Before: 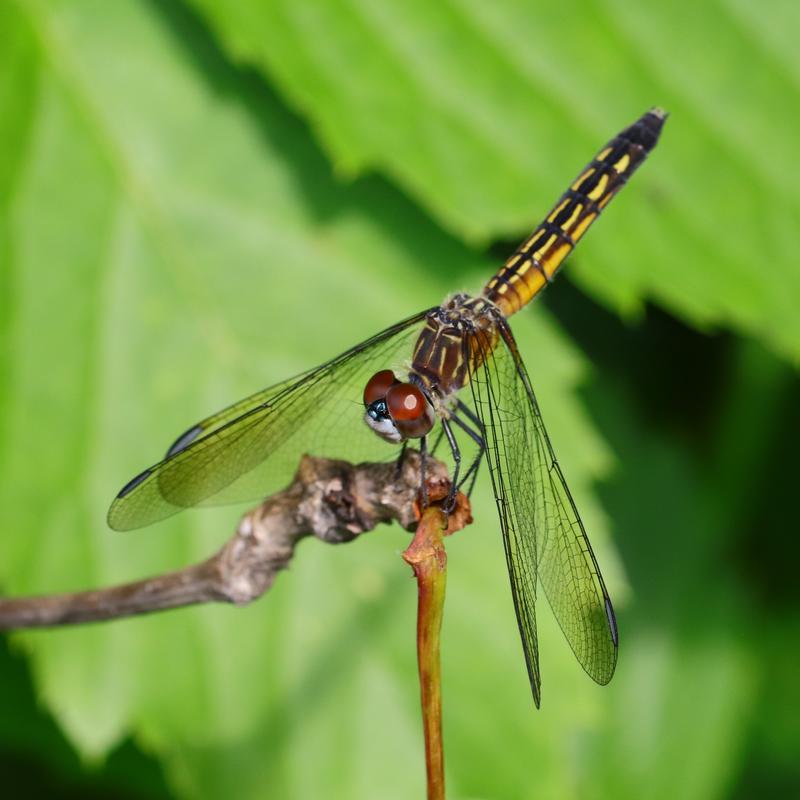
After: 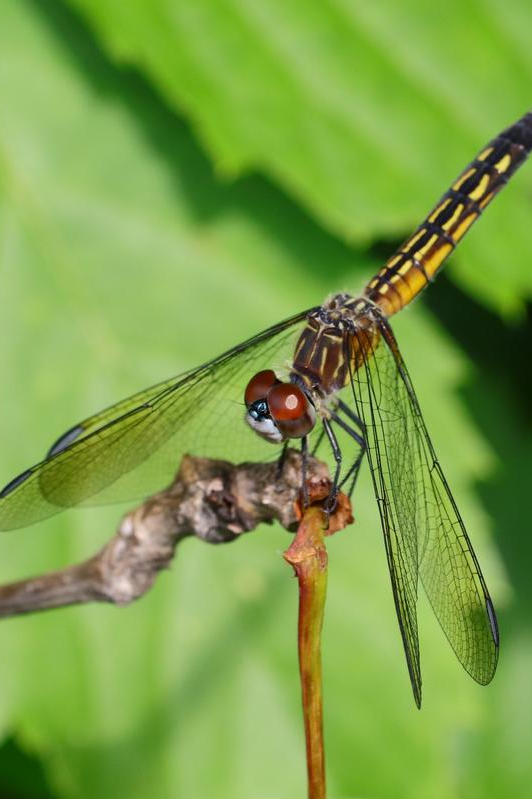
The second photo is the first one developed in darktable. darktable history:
crop and rotate: left 15.085%, right 18.373%
